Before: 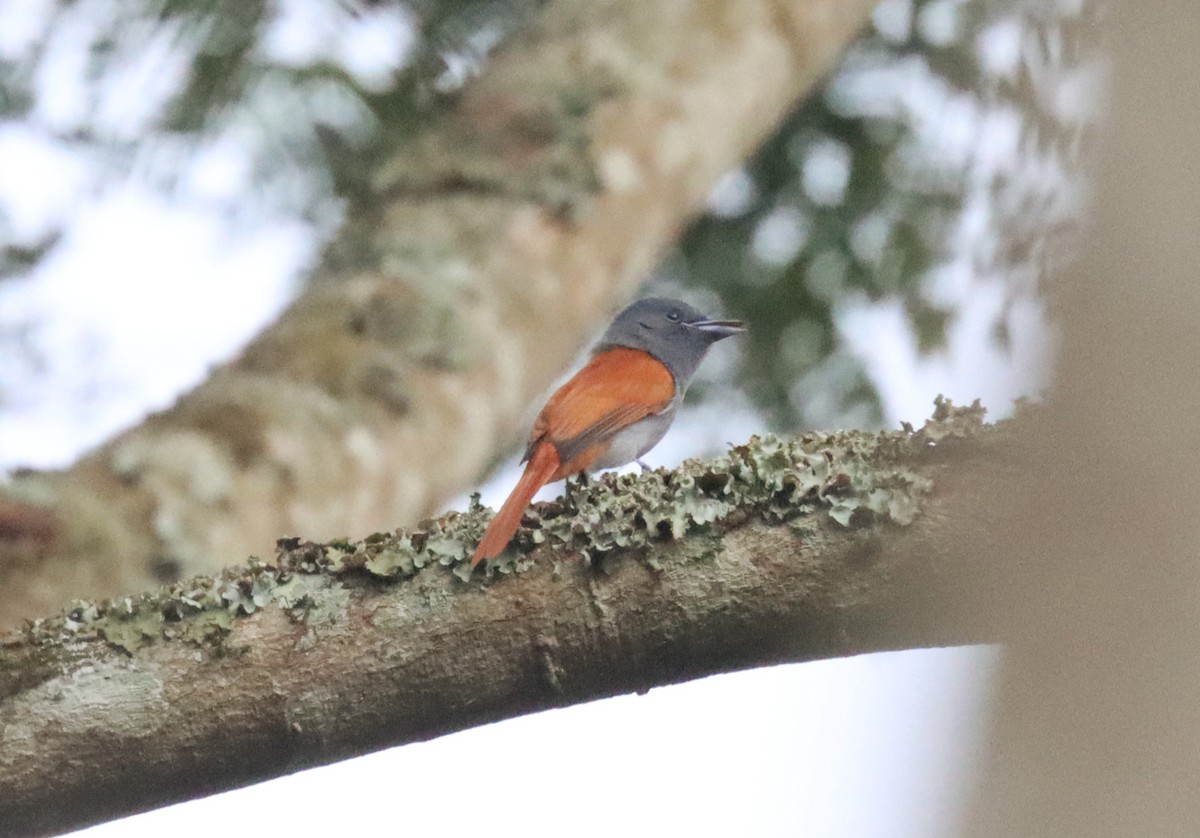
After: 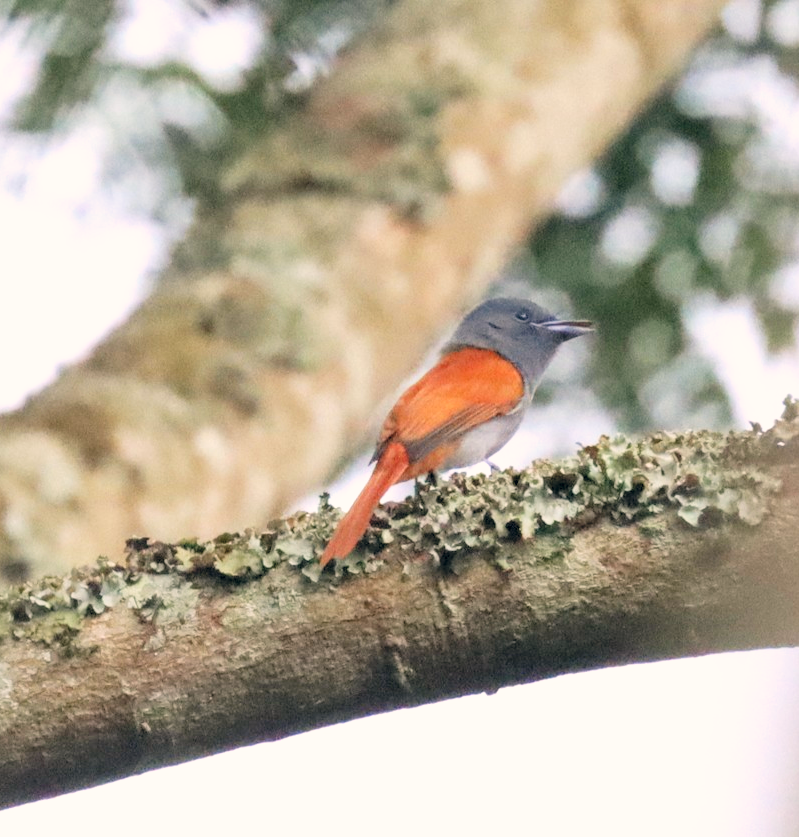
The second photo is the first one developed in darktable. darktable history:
crop and rotate: left 12.648%, right 20.685%
tone curve: curves: ch0 [(0, 0) (0.003, 0.002) (0.011, 0.006) (0.025, 0.014) (0.044, 0.025) (0.069, 0.039) (0.1, 0.056) (0.136, 0.082) (0.177, 0.116) (0.224, 0.163) (0.277, 0.233) (0.335, 0.311) (0.399, 0.396) (0.468, 0.488) (0.543, 0.588) (0.623, 0.695) (0.709, 0.809) (0.801, 0.912) (0.898, 0.997) (1, 1)], preserve colors none
color correction: highlights a* 5.38, highlights b* 5.3, shadows a* -4.26, shadows b* -5.11
rgb levels: preserve colors sum RGB, levels [[0.038, 0.433, 0.934], [0, 0.5, 1], [0, 0.5, 1]]
